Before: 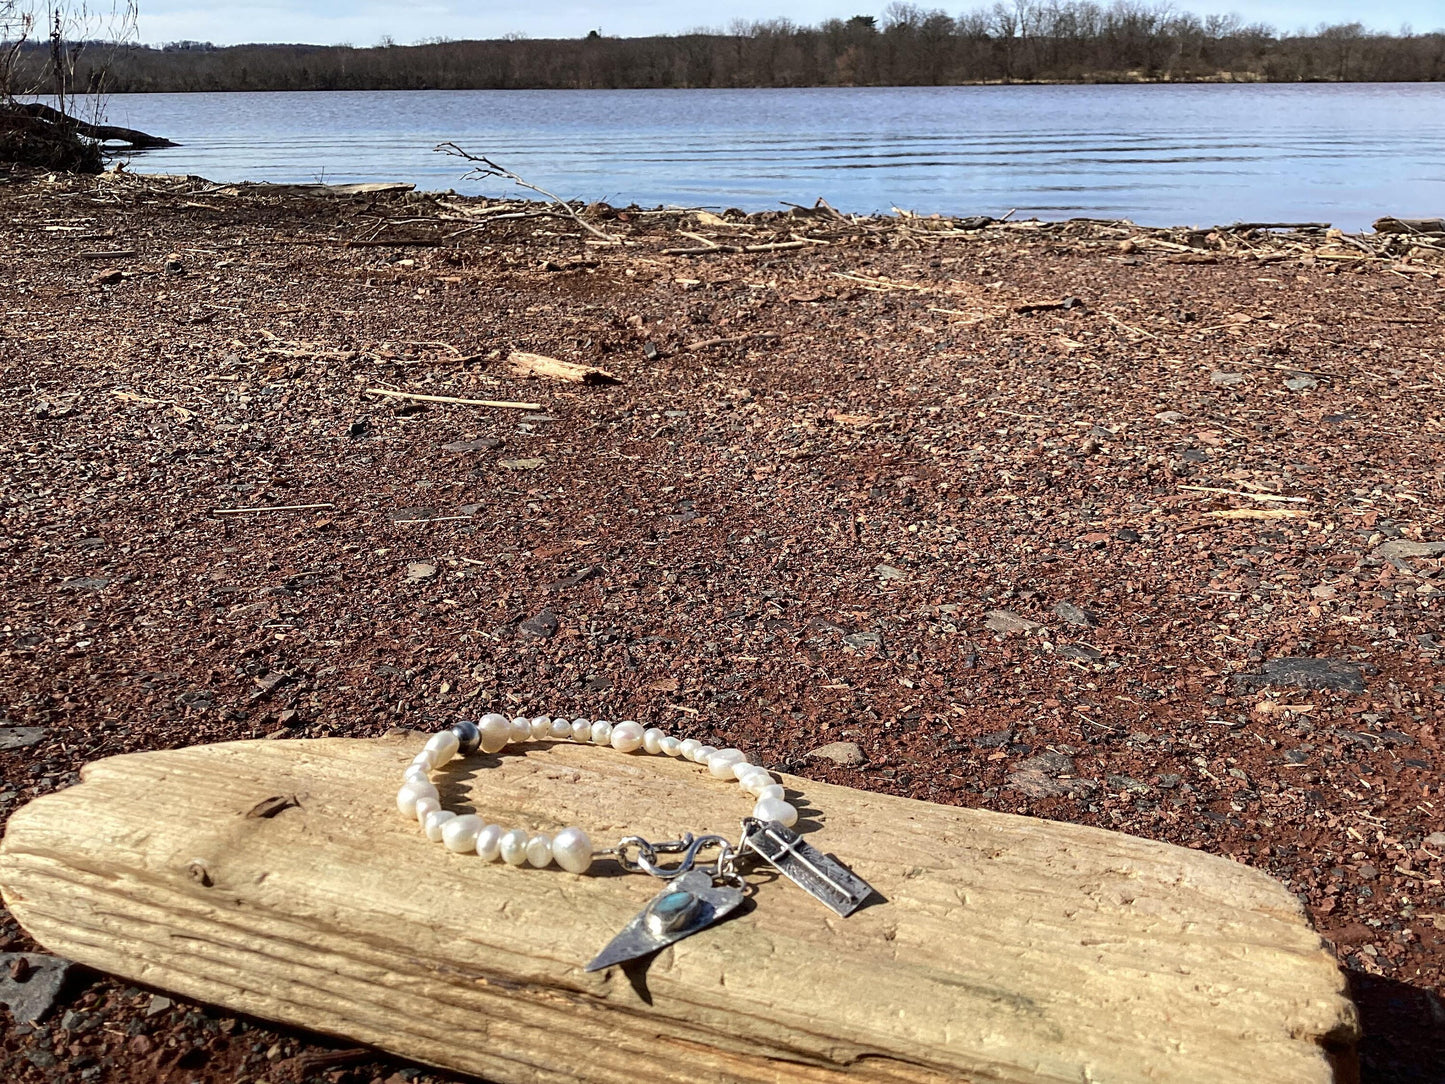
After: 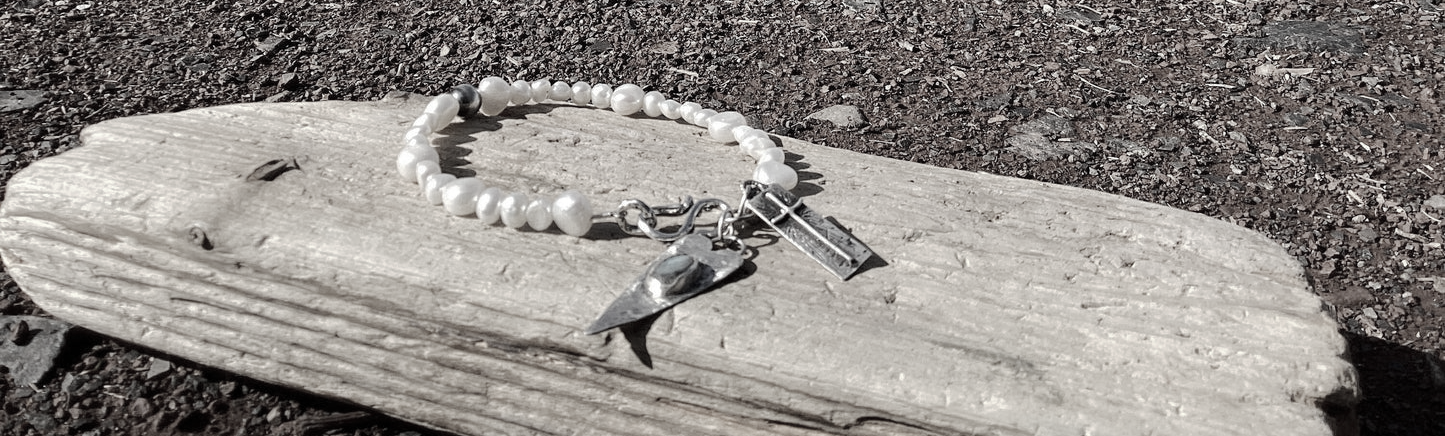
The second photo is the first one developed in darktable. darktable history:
crop and rotate: top 58.83%, bottom 0.93%
color correction: highlights b* 0.015, saturation 0.186
base curve: curves: ch0 [(0, 0) (0.235, 0.266) (0.503, 0.496) (0.786, 0.72) (1, 1)], preserve colors none
